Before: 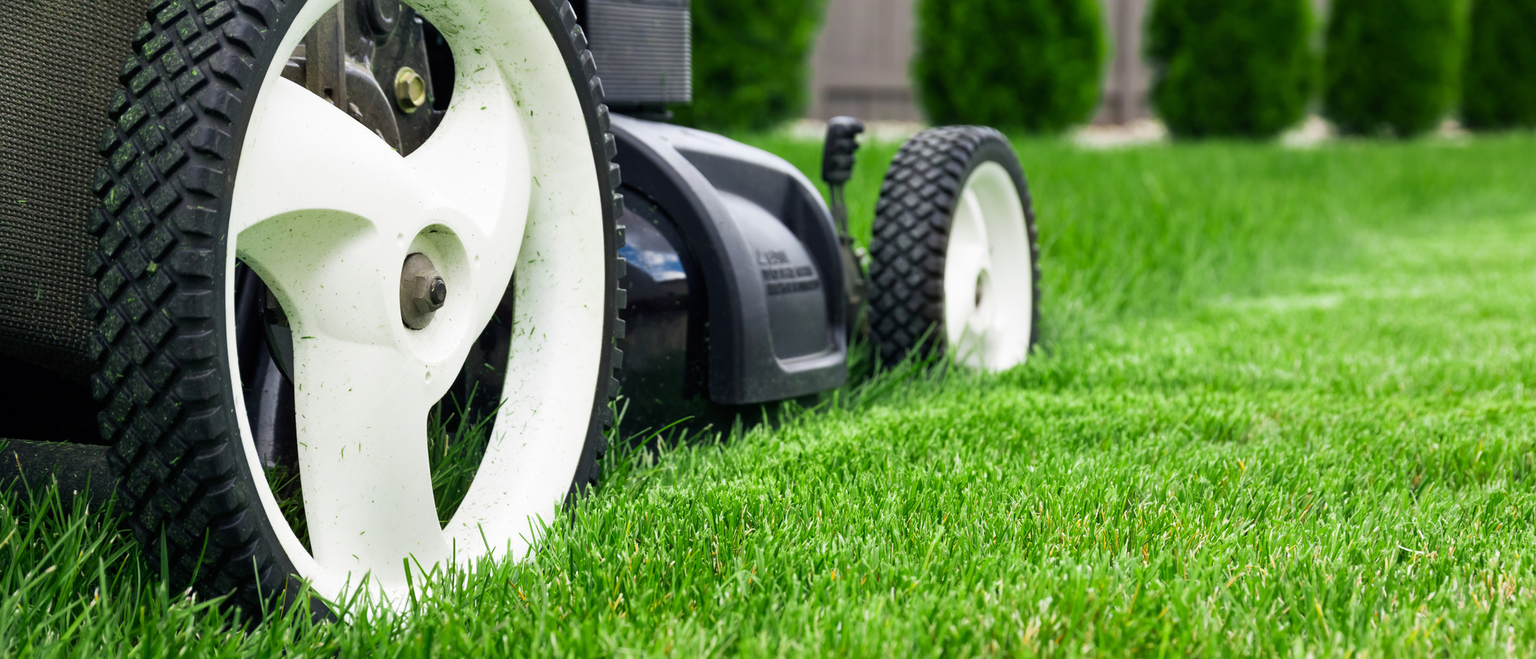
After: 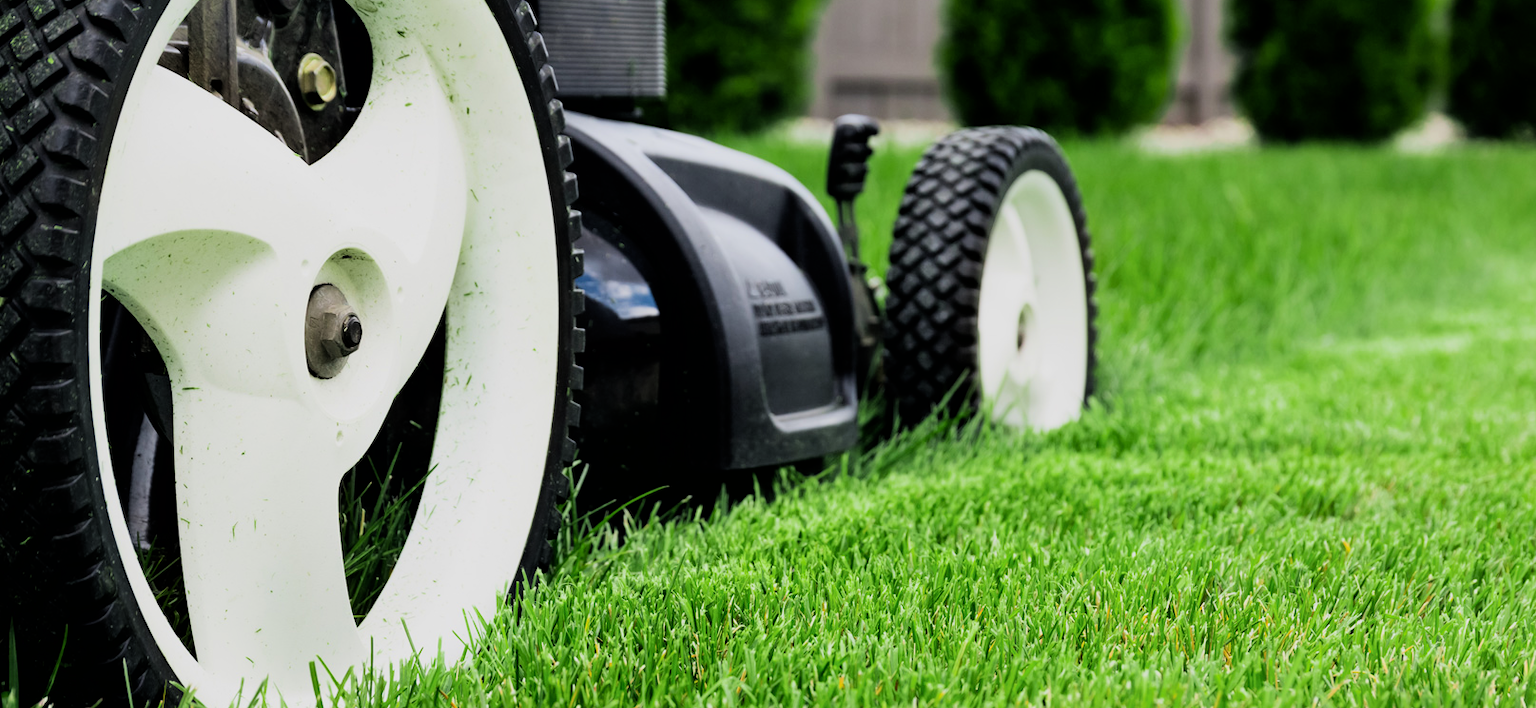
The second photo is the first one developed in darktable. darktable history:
filmic rgb: black relative exposure -5.13 EV, white relative exposure 3.97 EV, hardness 2.89, contrast 1.297, color science v6 (2022), iterations of high-quality reconstruction 0
crop: left 10.013%, top 3.618%, right 9.175%, bottom 9.44%
